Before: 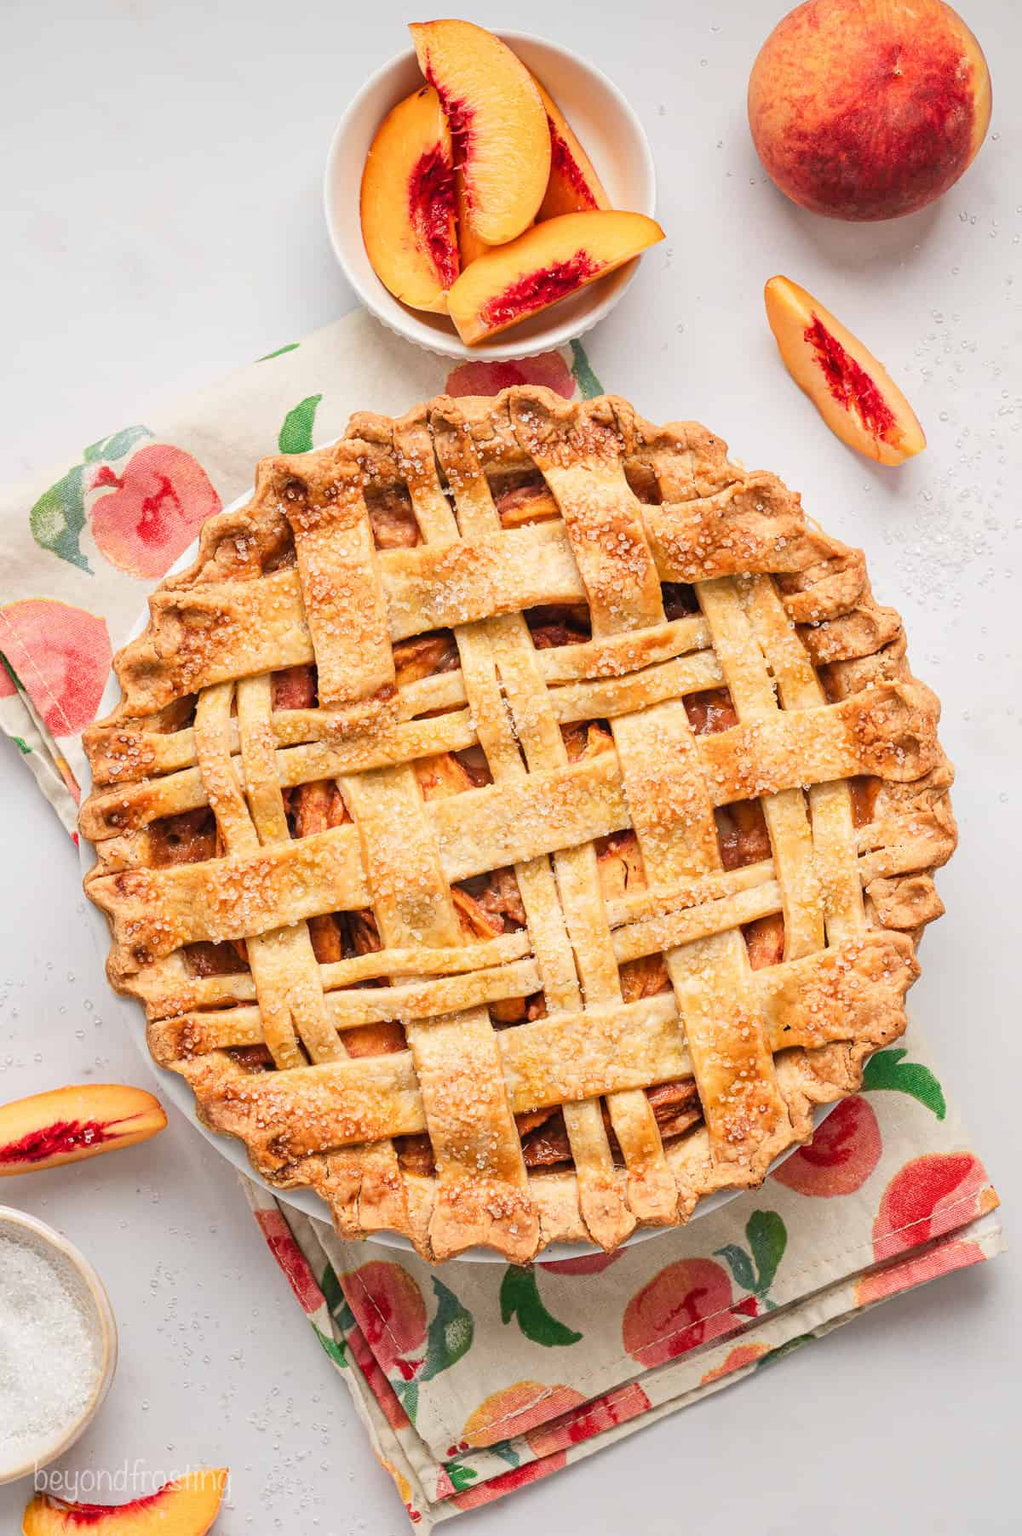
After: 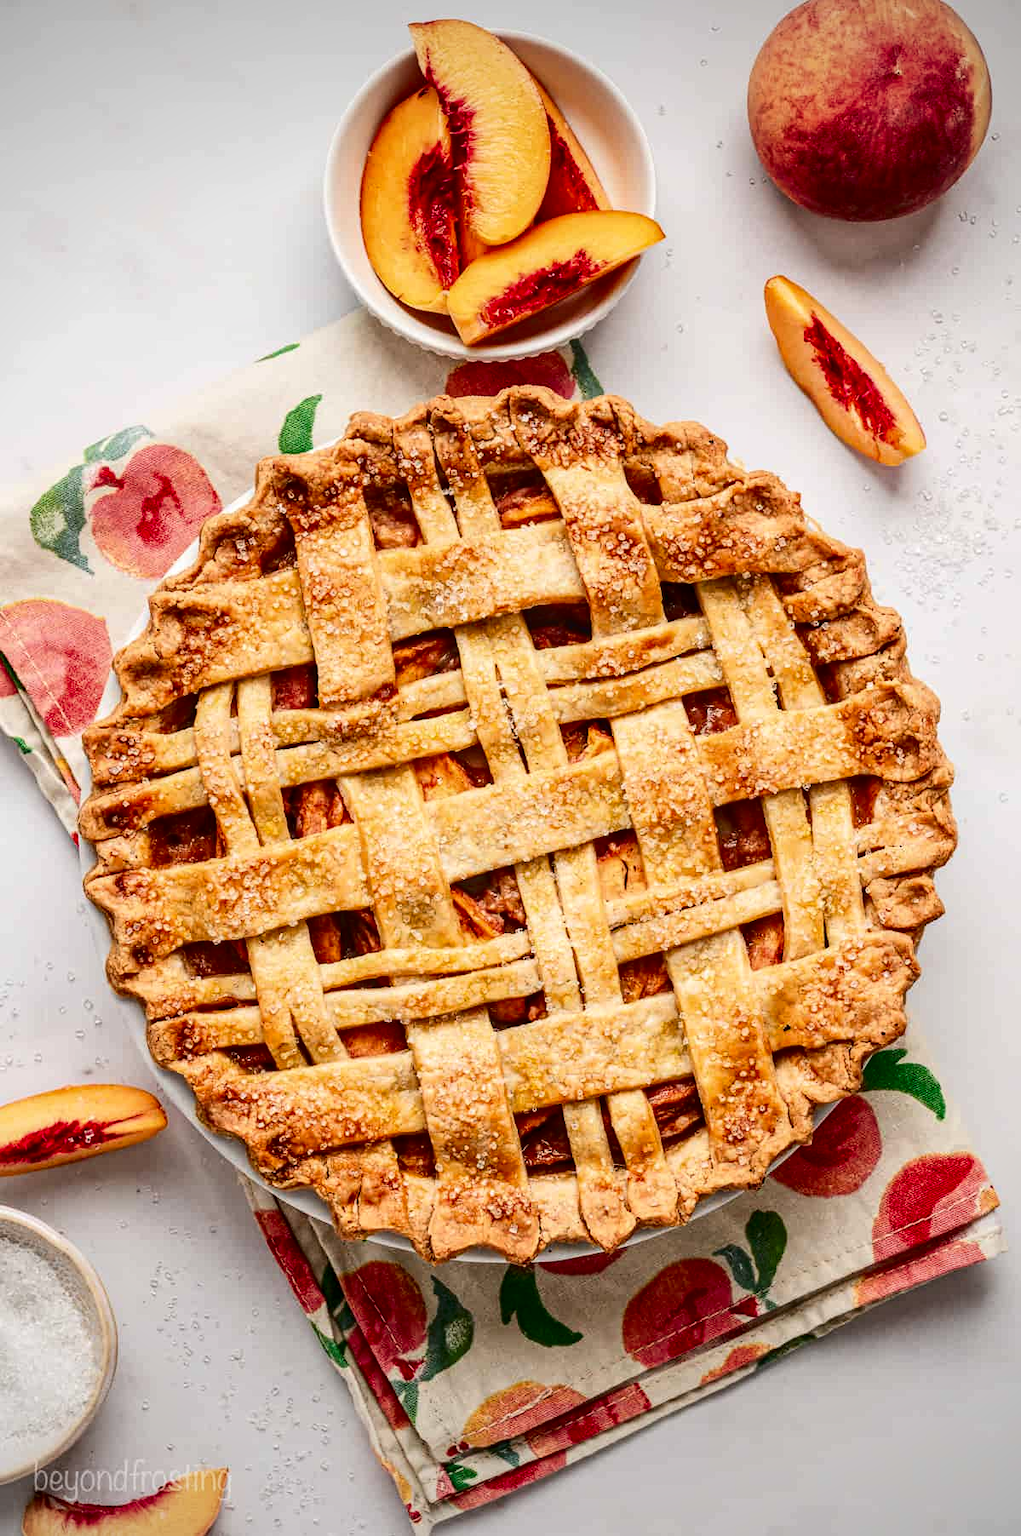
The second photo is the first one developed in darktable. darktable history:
local contrast: on, module defaults
contrast brightness saturation: contrast 0.19, brightness -0.24, saturation 0.11
vignetting: fall-off radius 60.92%
